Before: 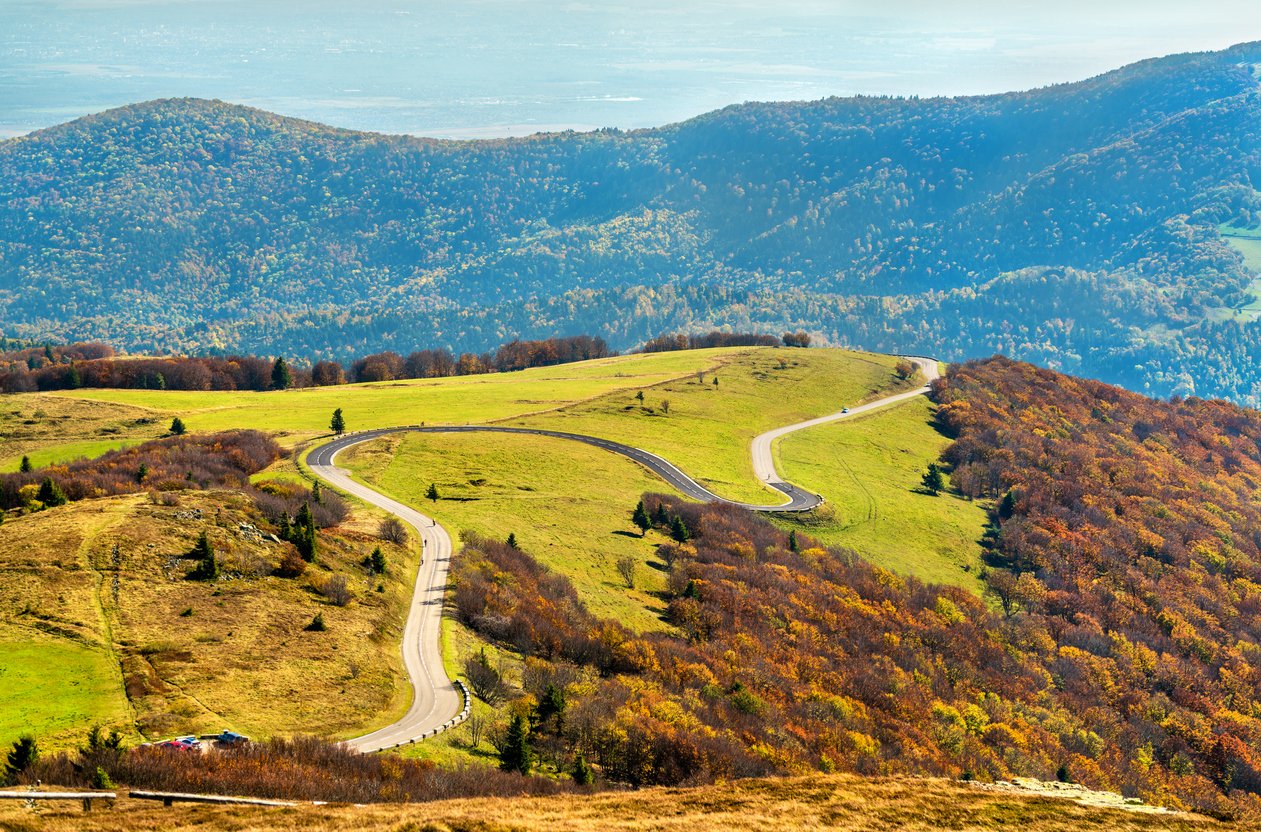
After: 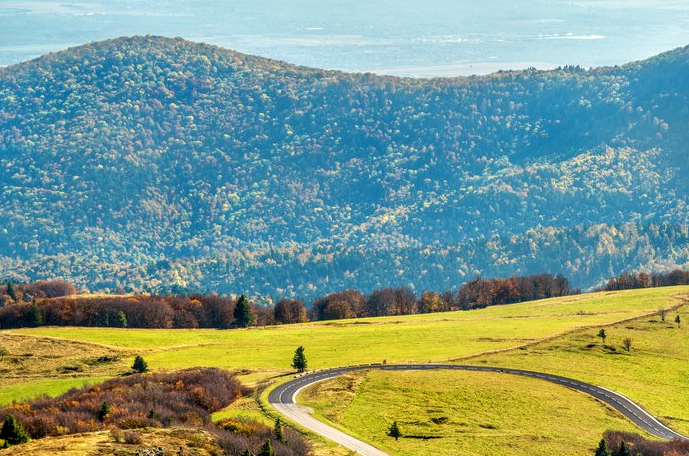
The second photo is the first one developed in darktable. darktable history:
crop and rotate: left 3.047%, top 7.509%, right 42.236%, bottom 37.598%
local contrast: on, module defaults
